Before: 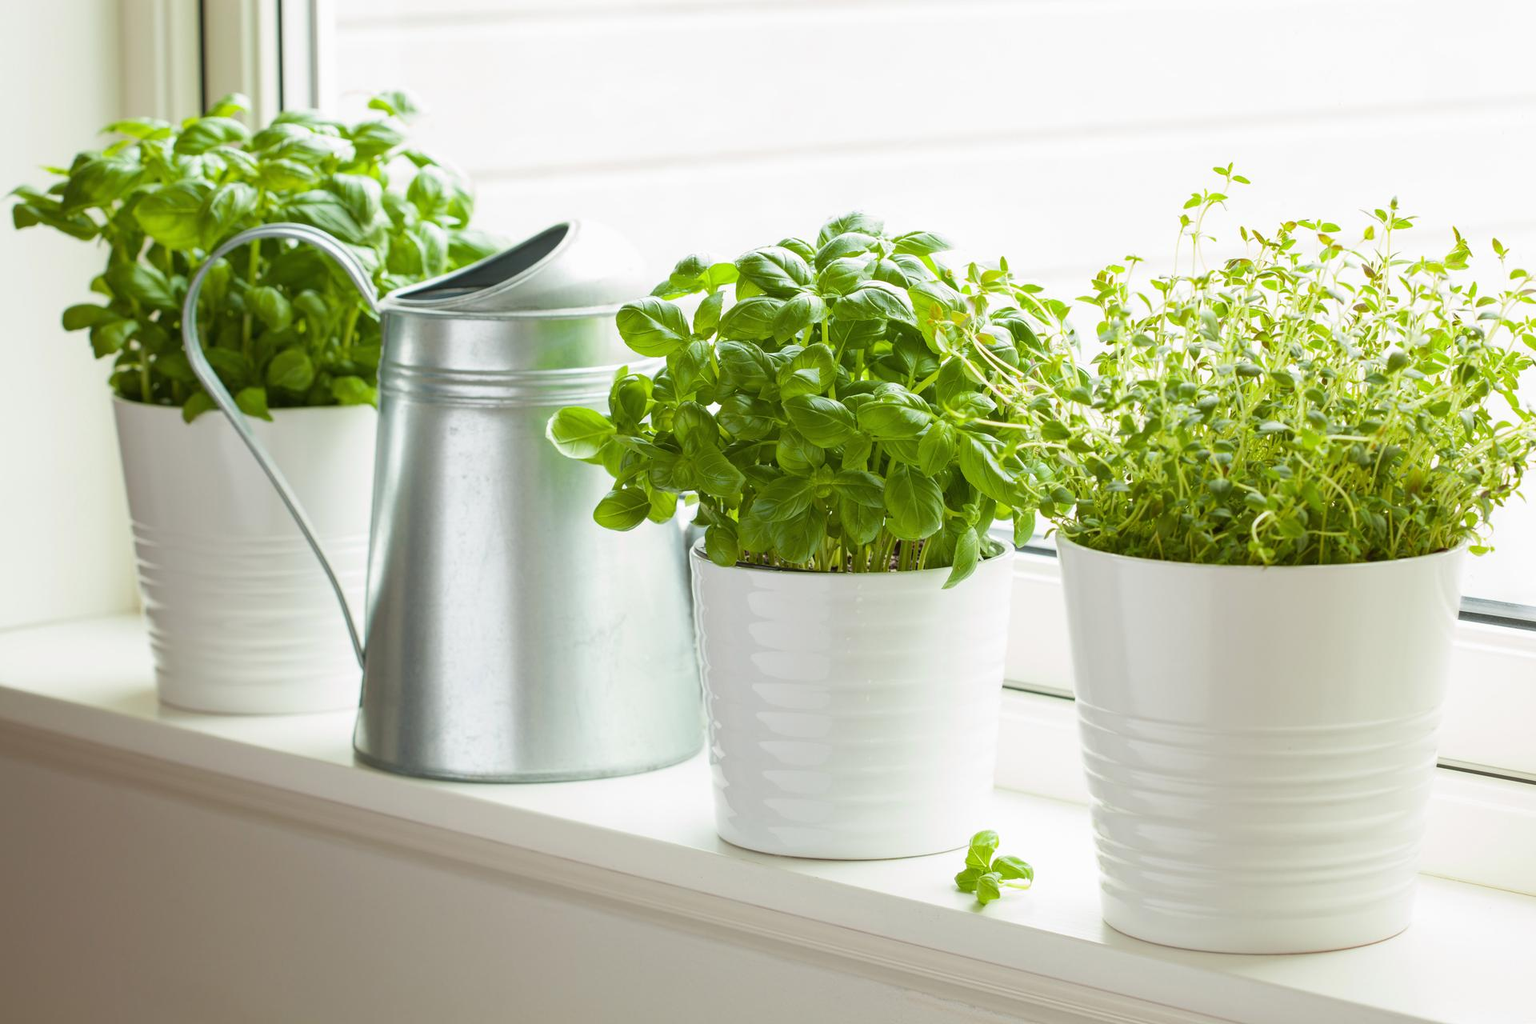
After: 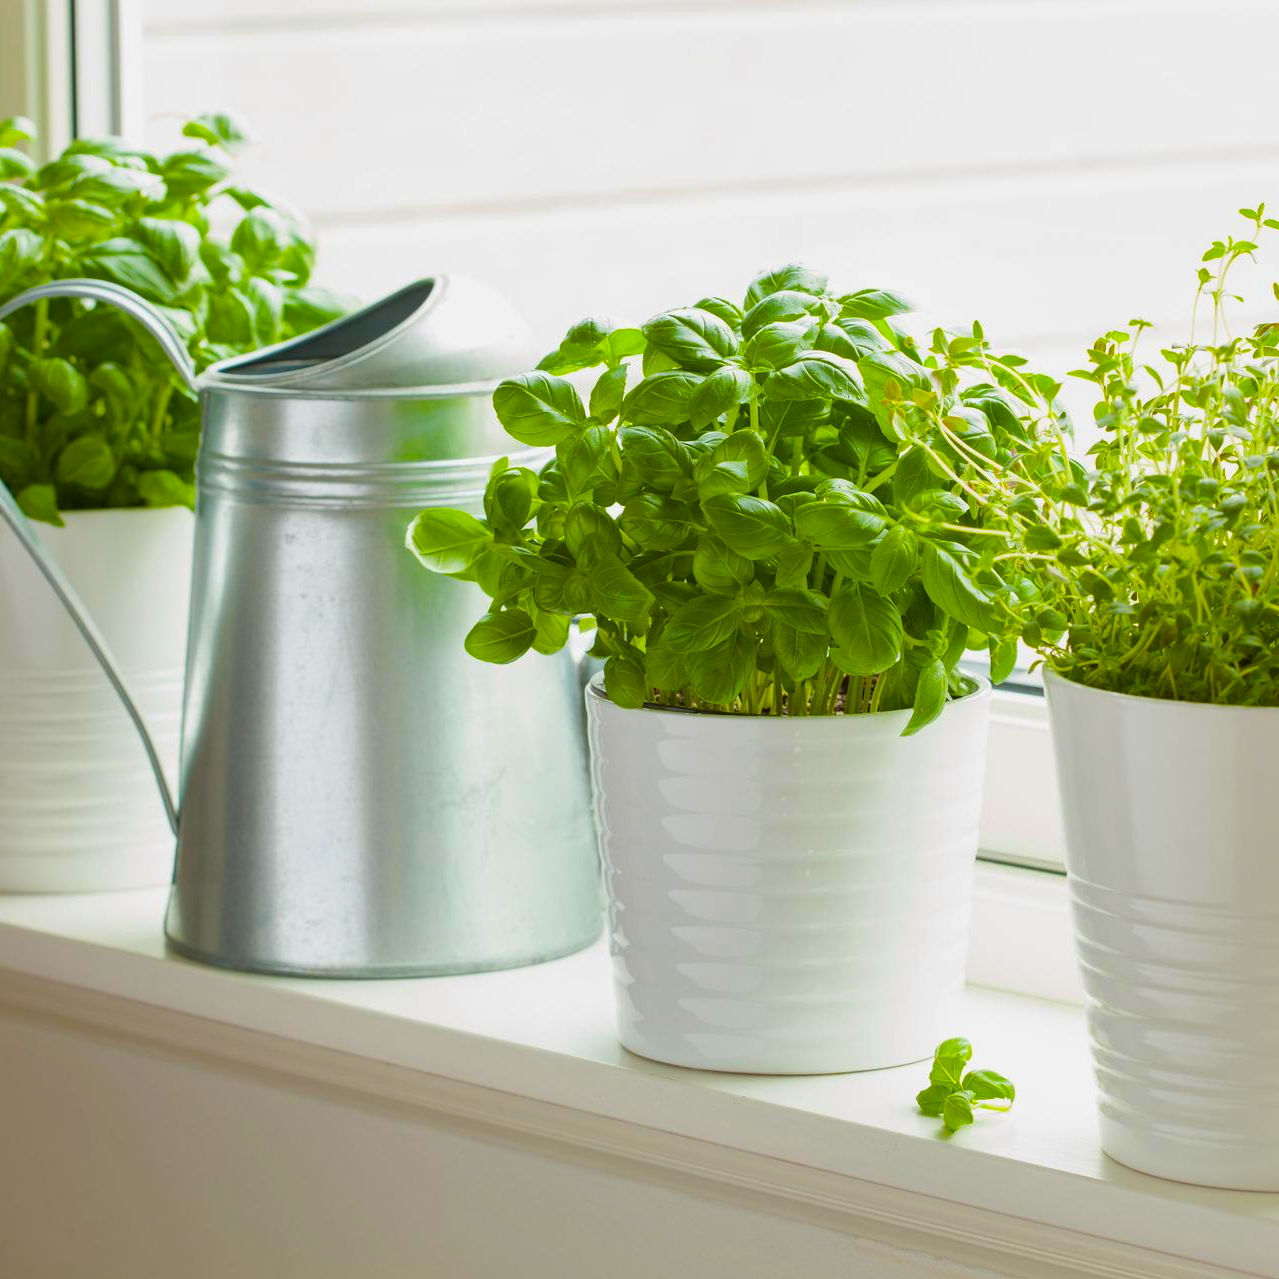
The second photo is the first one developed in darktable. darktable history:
color balance rgb: linear chroma grading › global chroma 15%, perceptual saturation grading › global saturation 30%
crop and rotate: left 14.436%, right 18.898%
shadows and highlights: shadows 25, white point adjustment -3, highlights -30
